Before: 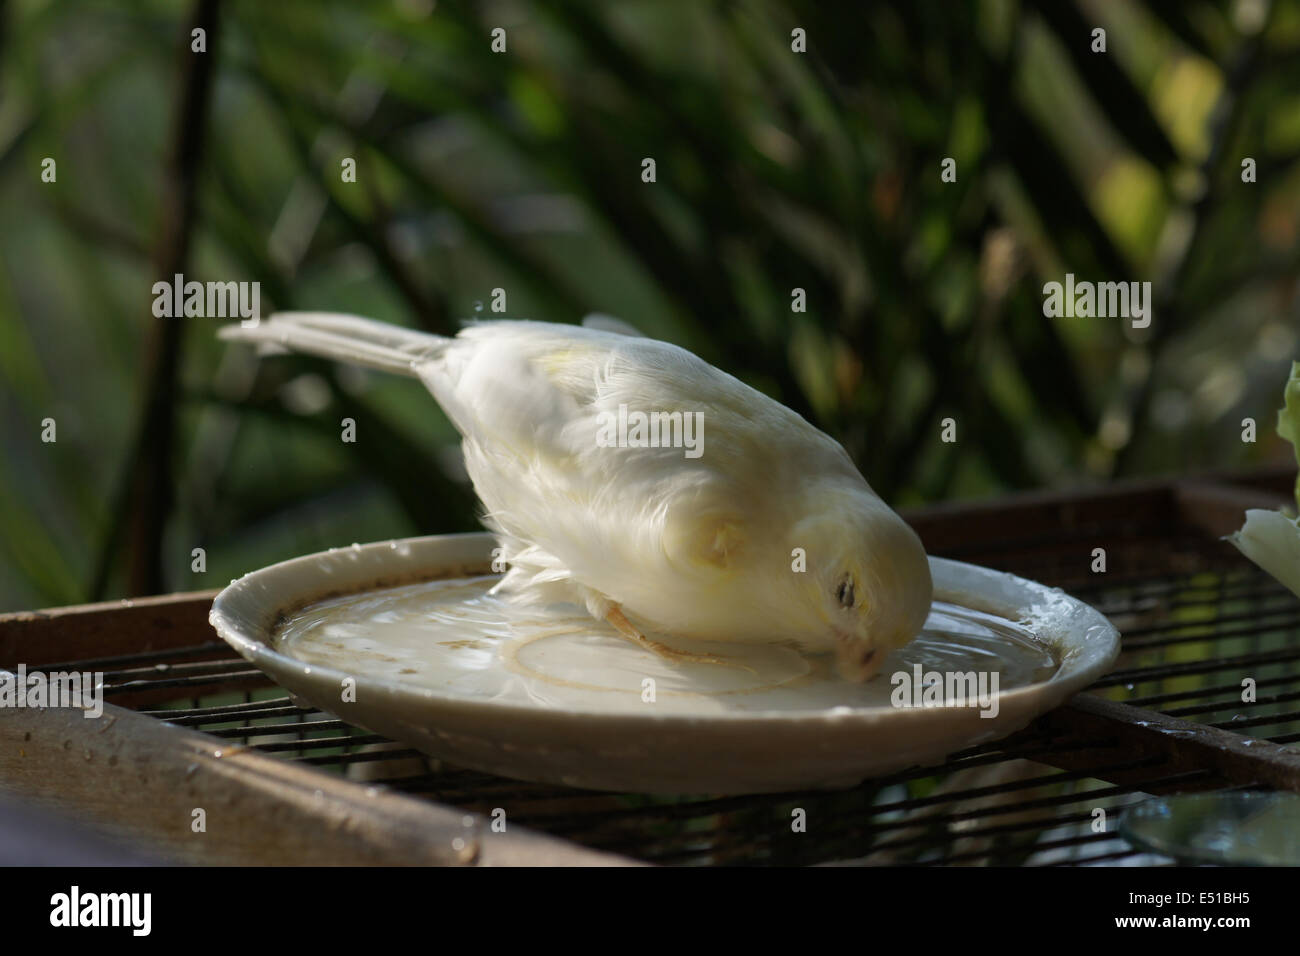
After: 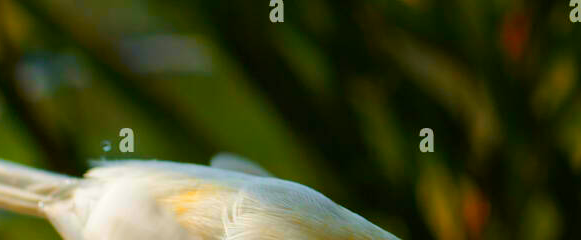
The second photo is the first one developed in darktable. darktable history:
color zones: curves: ch1 [(0.24, 0.629) (0.75, 0.5)]; ch2 [(0.255, 0.454) (0.745, 0.491)], mix 102.12%
crop: left 28.64%, top 16.832%, right 26.637%, bottom 58.055%
color balance rgb: perceptual saturation grading › global saturation 25%, perceptual brilliance grading › mid-tones 10%, perceptual brilliance grading › shadows 15%, global vibrance 20%
velvia: on, module defaults
